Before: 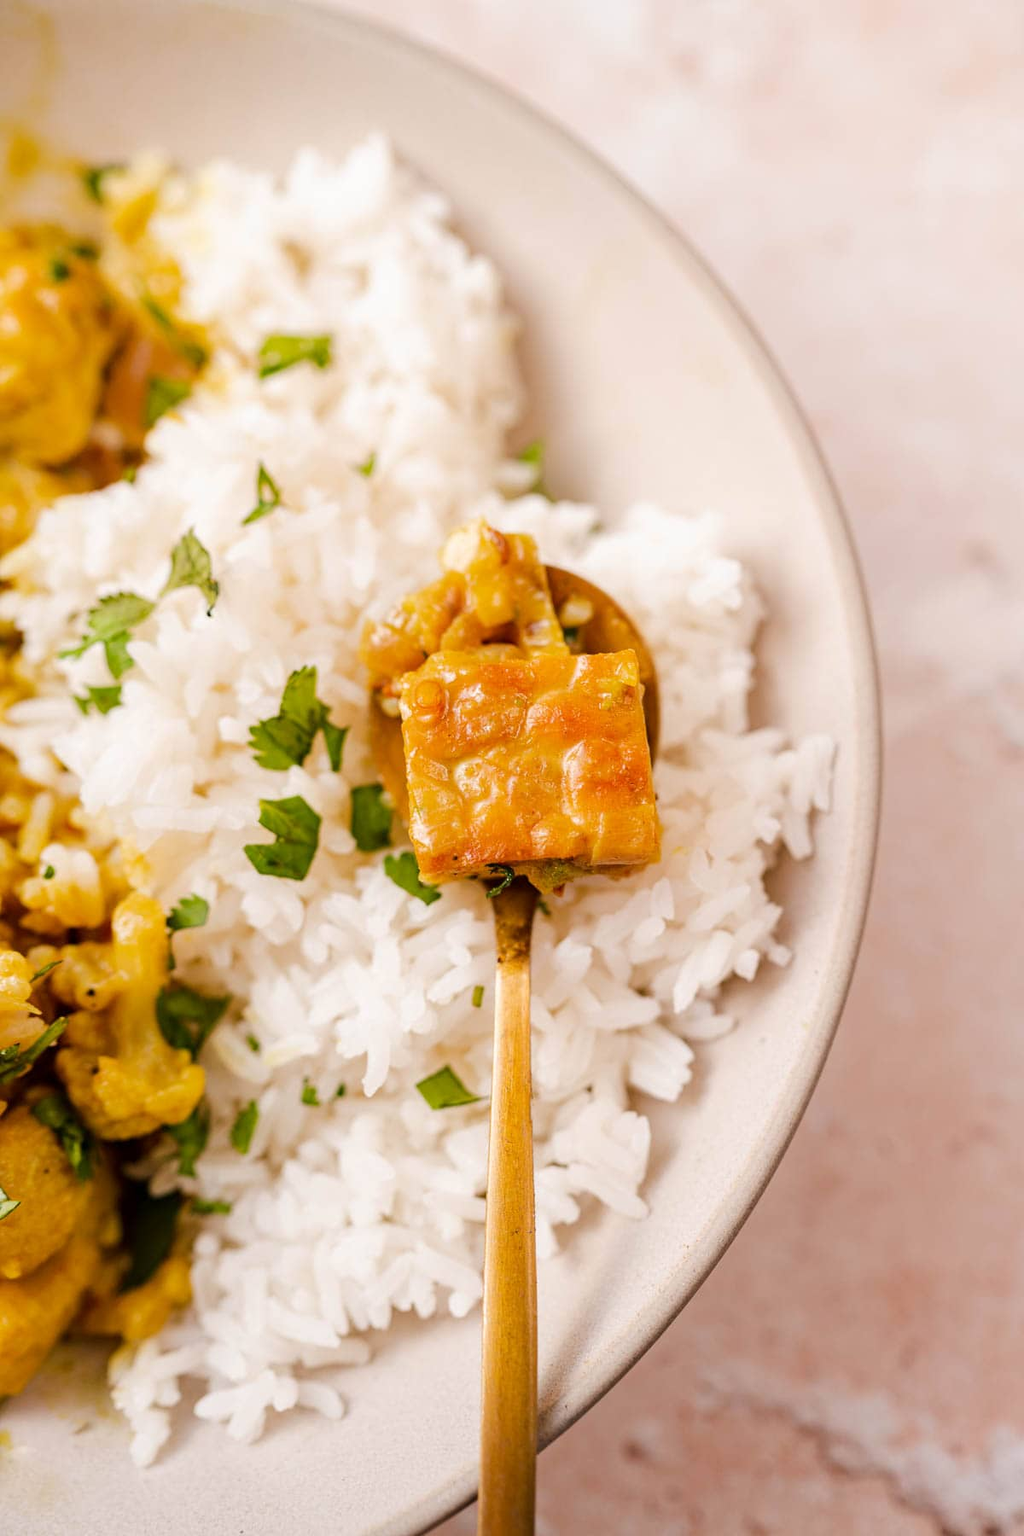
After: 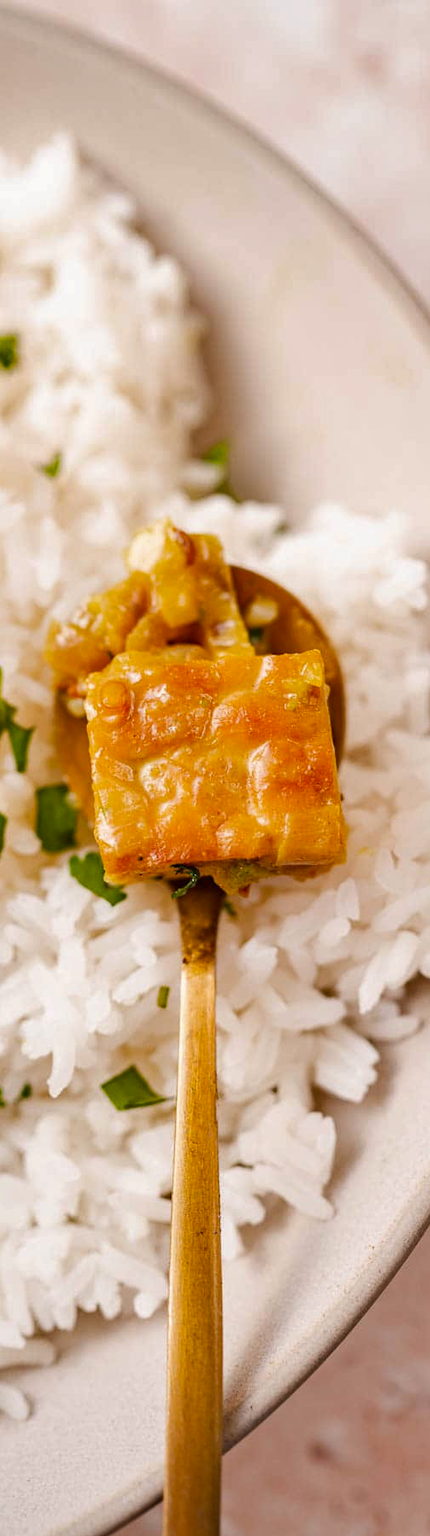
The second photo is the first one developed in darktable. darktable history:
crop: left 30.79%, right 27.196%
shadows and highlights: soften with gaussian
